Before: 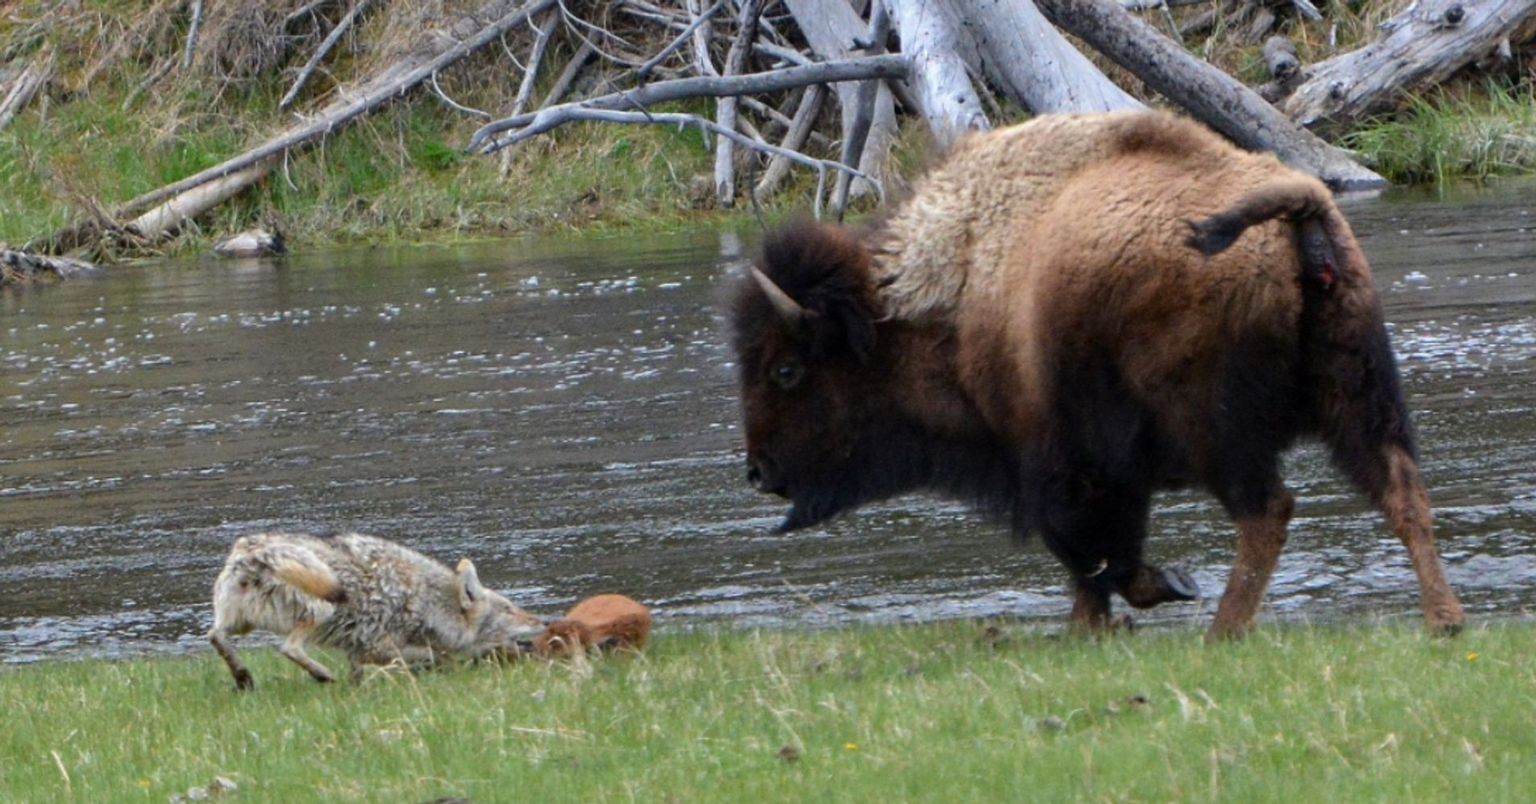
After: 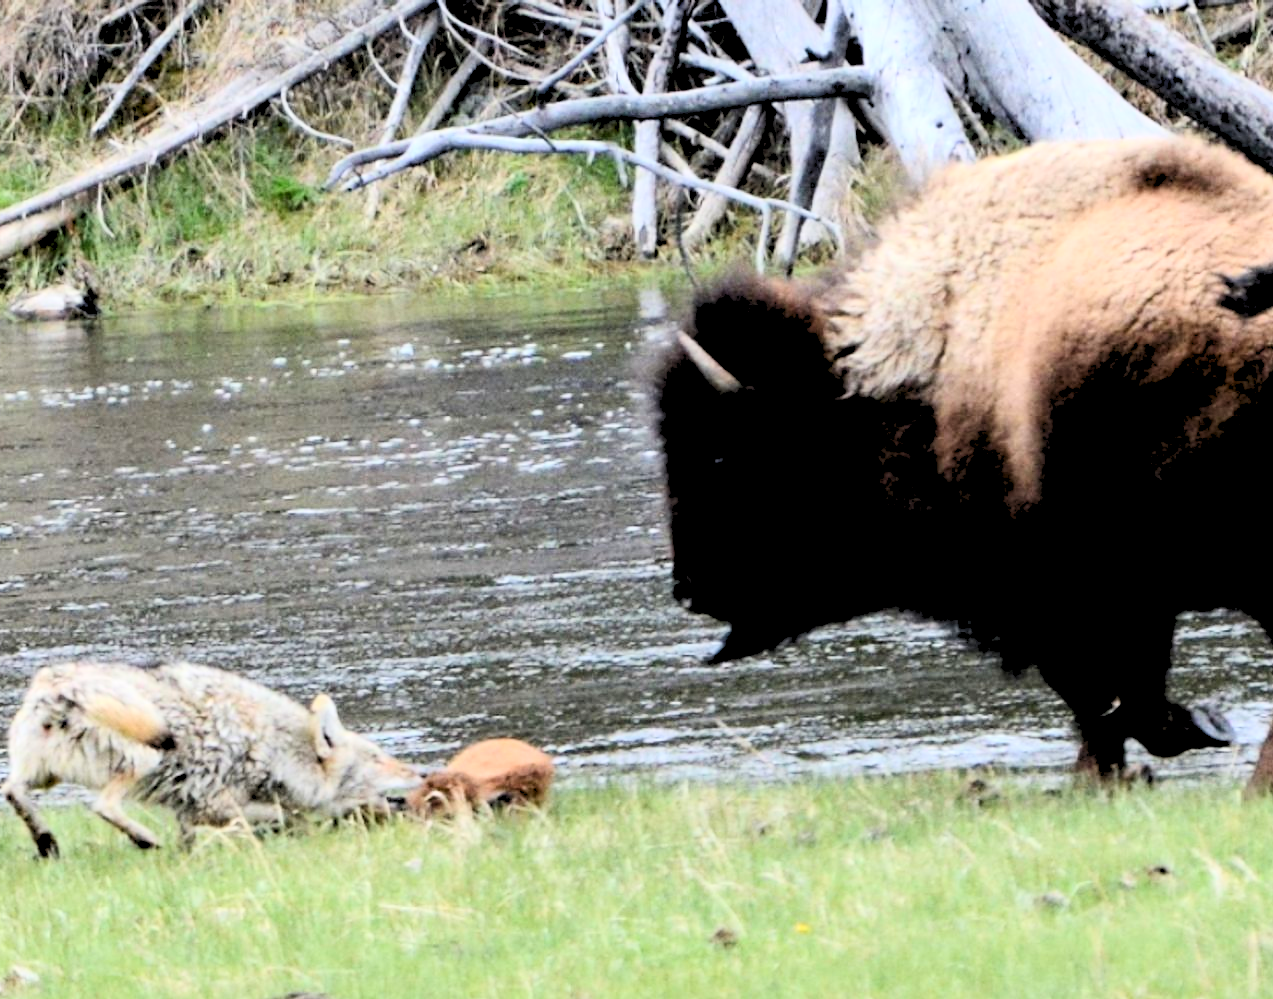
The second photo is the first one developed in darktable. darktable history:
crop and rotate: left 13.409%, right 19.924%
rgb levels: levels [[0.027, 0.429, 0.996], [0, 0.5, 1], [0, 0.5, 1]]
contrast brightness saturation: contrast 0.39, brightness 0.1
